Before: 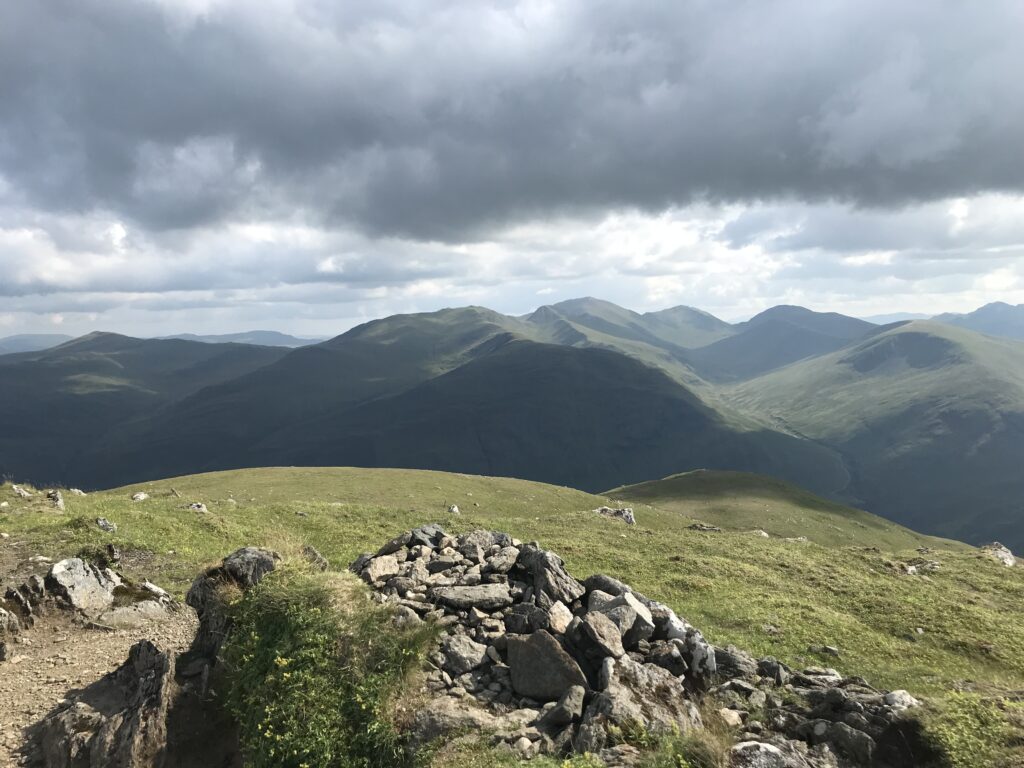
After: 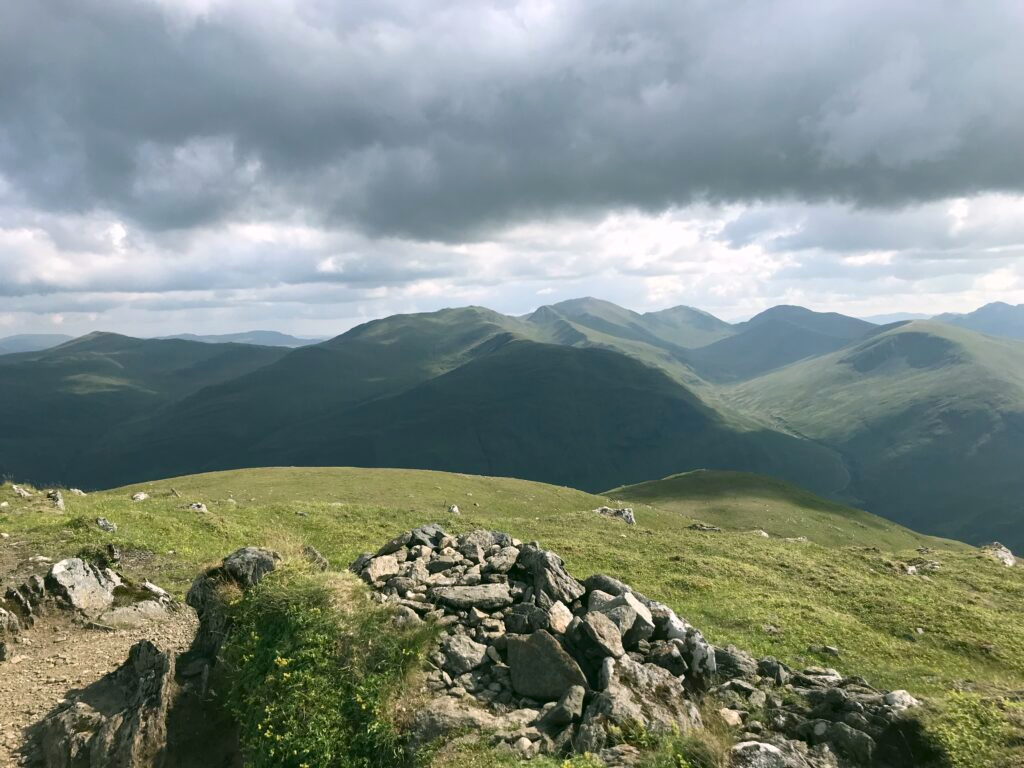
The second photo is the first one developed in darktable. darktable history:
color correction: highlights a* 4.02, highlights b* 4.98, shadows a* -7.55, shadows b* 4.98
white balance: red 0.98, blue 1.034
